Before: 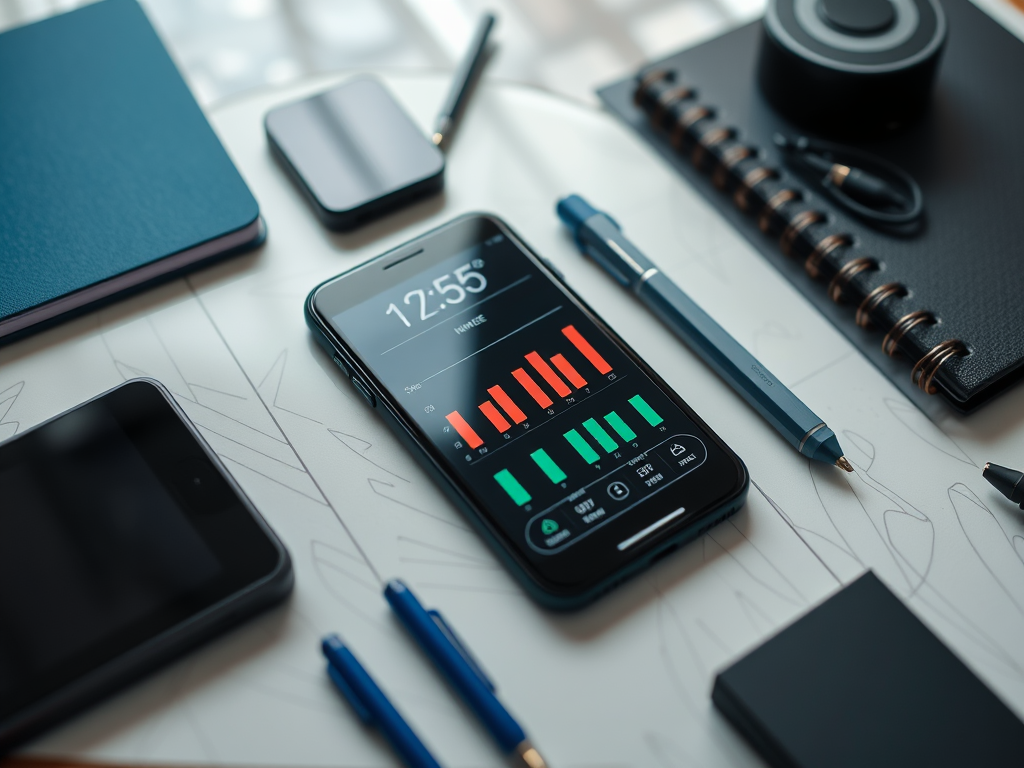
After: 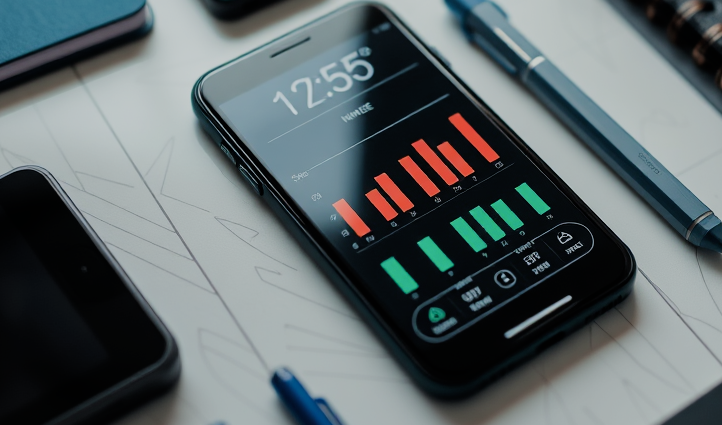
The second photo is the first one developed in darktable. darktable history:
crop: left 11.123%, top 27.61%, right 18.3%, bottom 17.034%
filmic rgb: black relative exposure -7.65 EV, white relative exposure 4.56 EV, hardness 3.61
